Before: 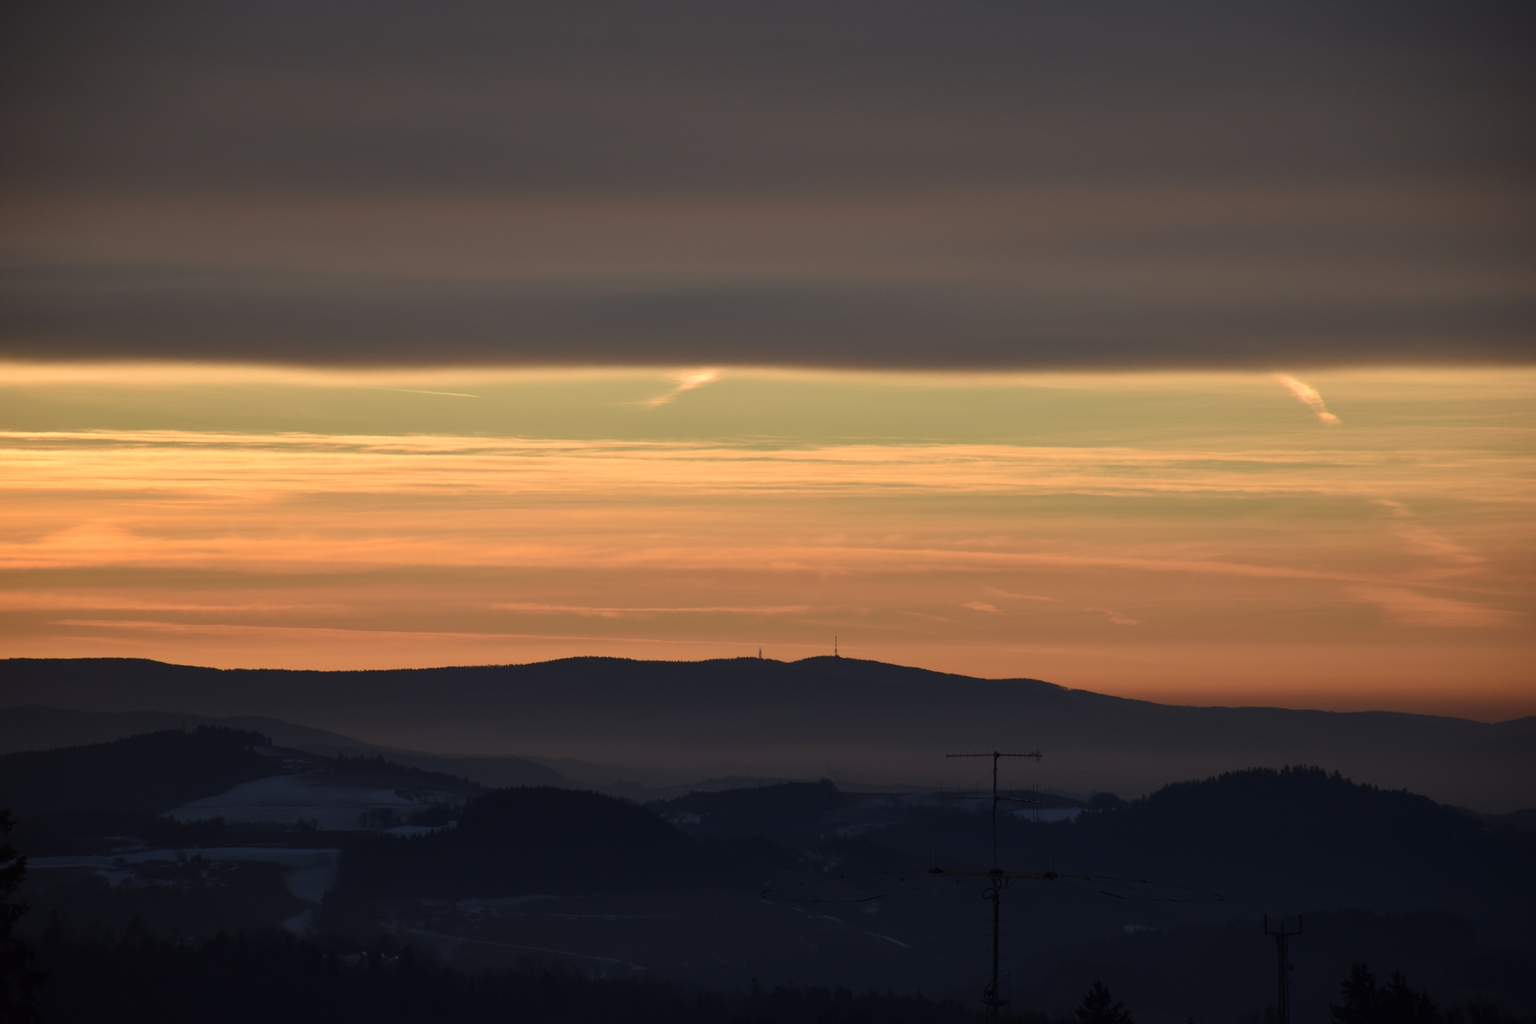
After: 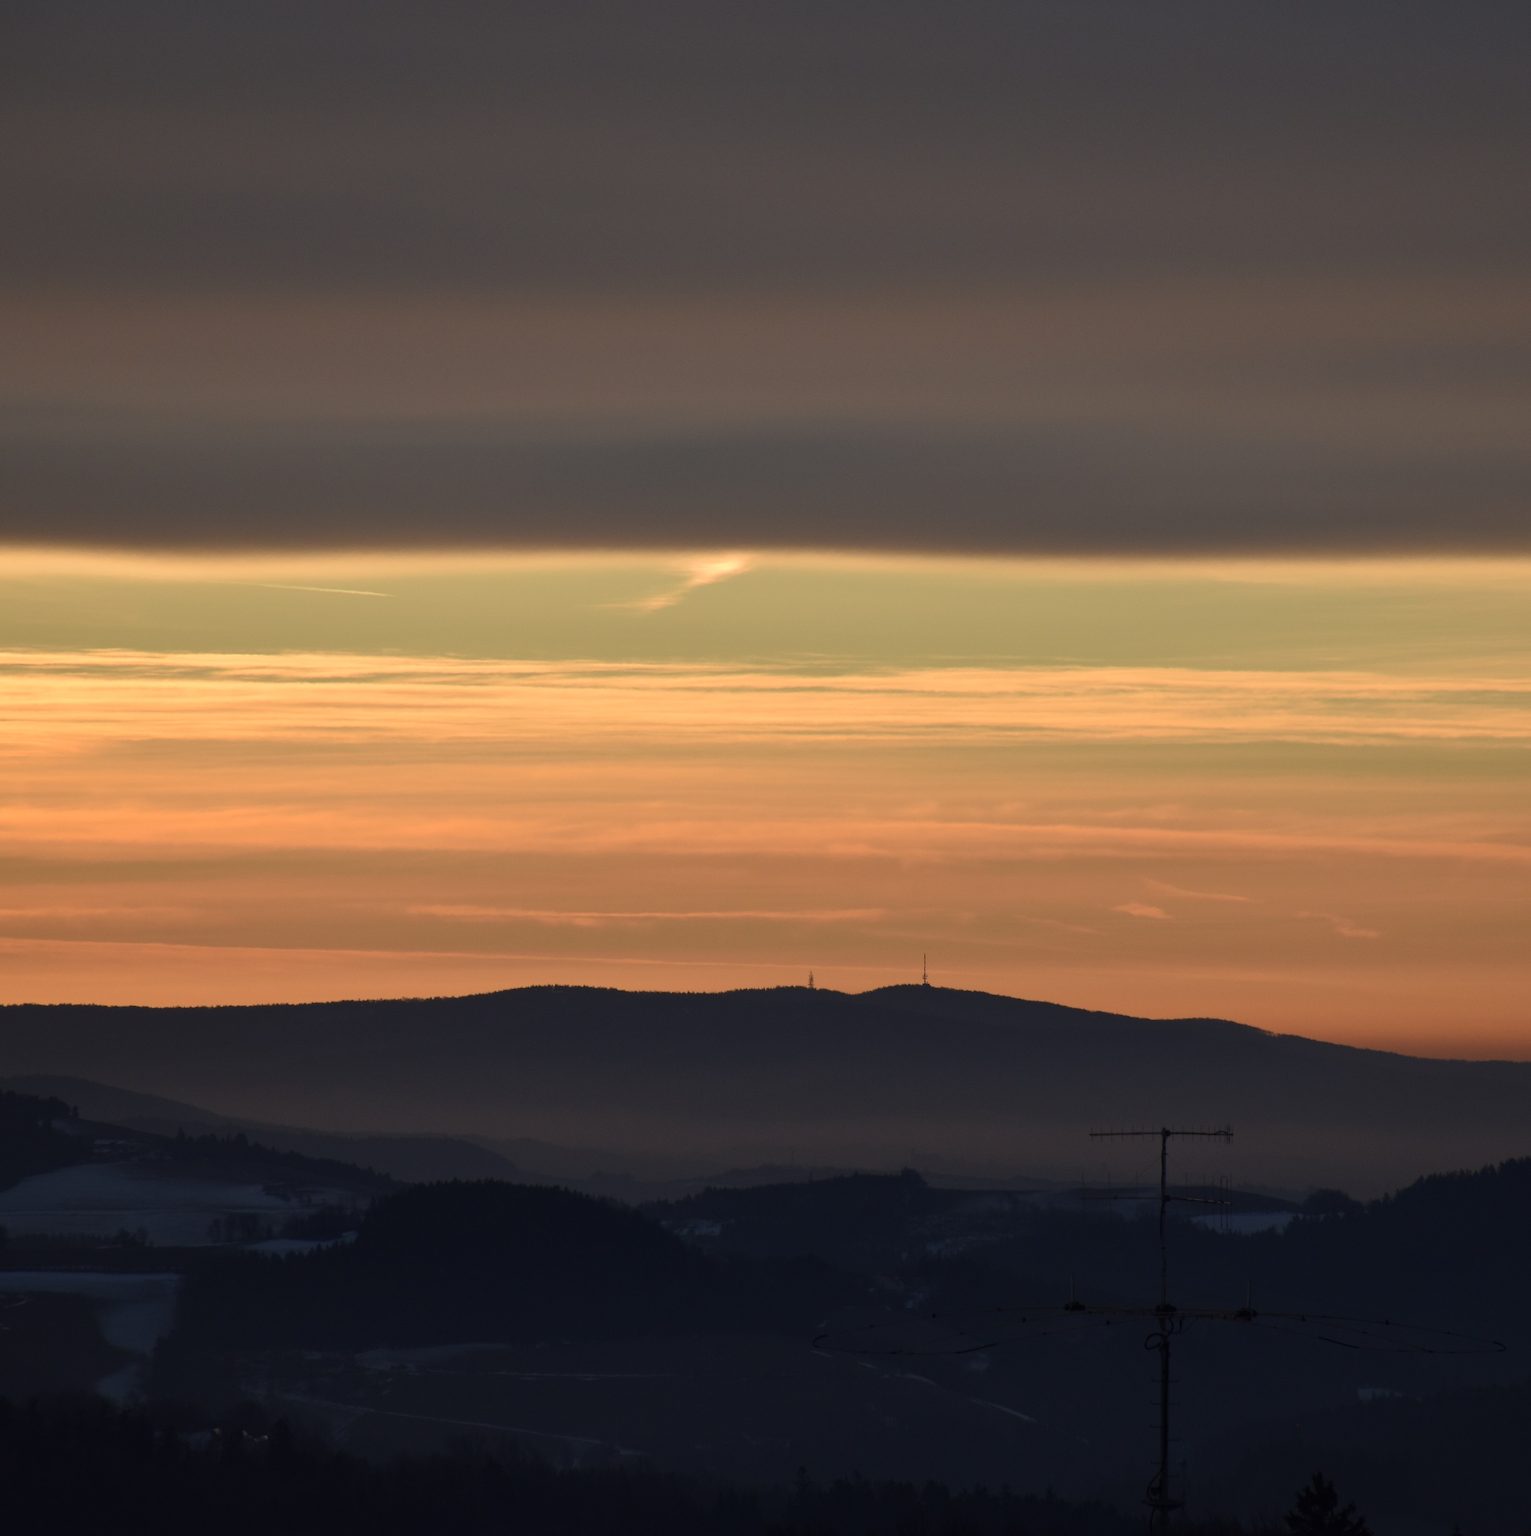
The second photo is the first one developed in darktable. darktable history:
crop and rotate: left 14.323%, right 19.233%
